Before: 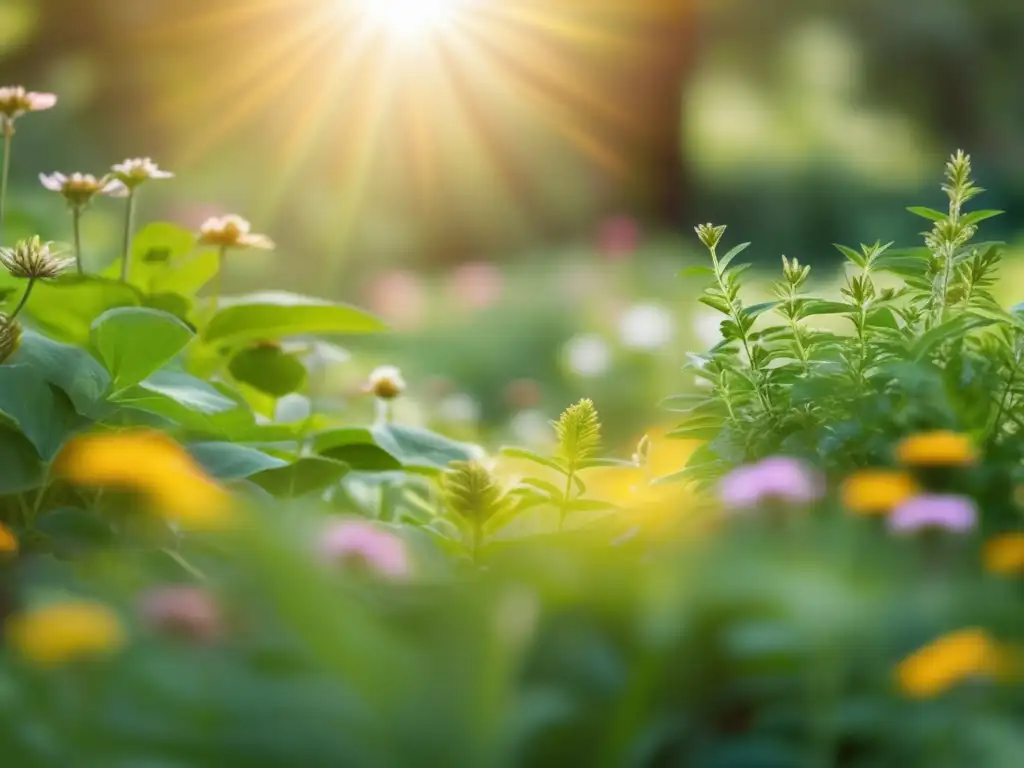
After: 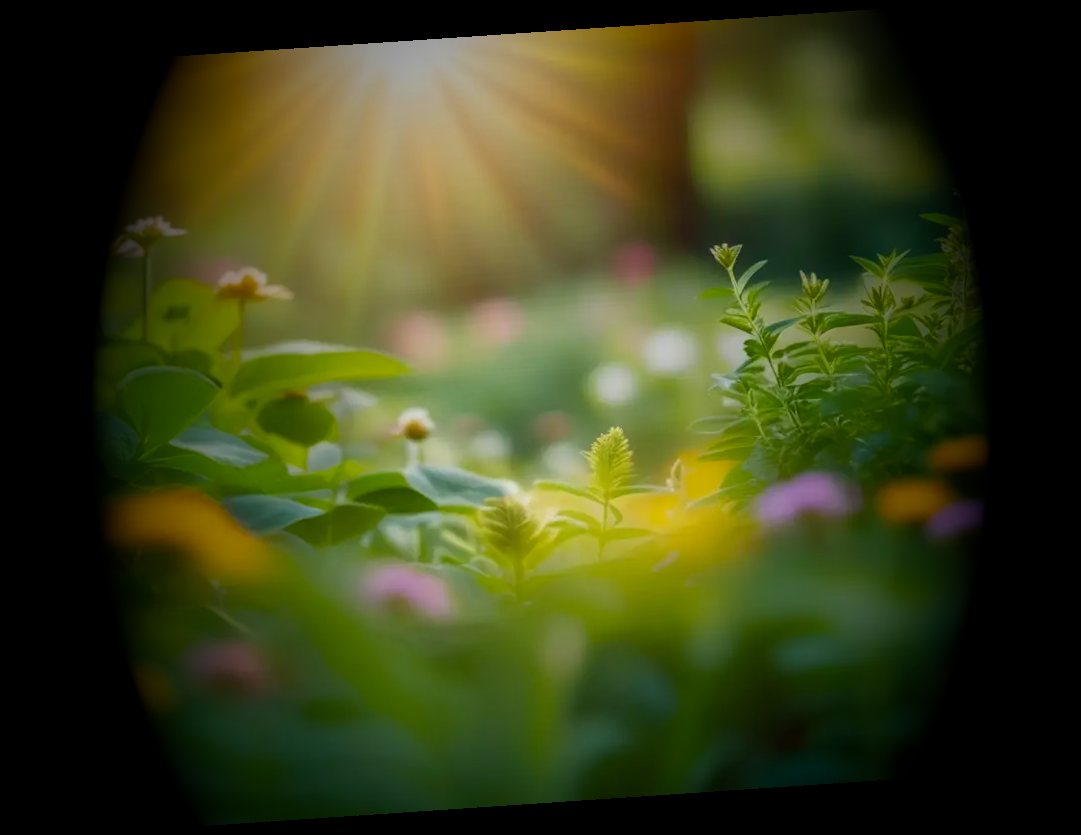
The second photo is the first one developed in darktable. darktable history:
white balance: emerald 1
rotate and perspective: rotation -4.2°, shear 0.006, automatic cropping off
exposure: exposure -0.21 EV, compensate highlight preservation false
vignetting: fall-off start 15.9%, fall-off radius 100%, brightness -1, saturation 0.5, width/height ratio 0.719
